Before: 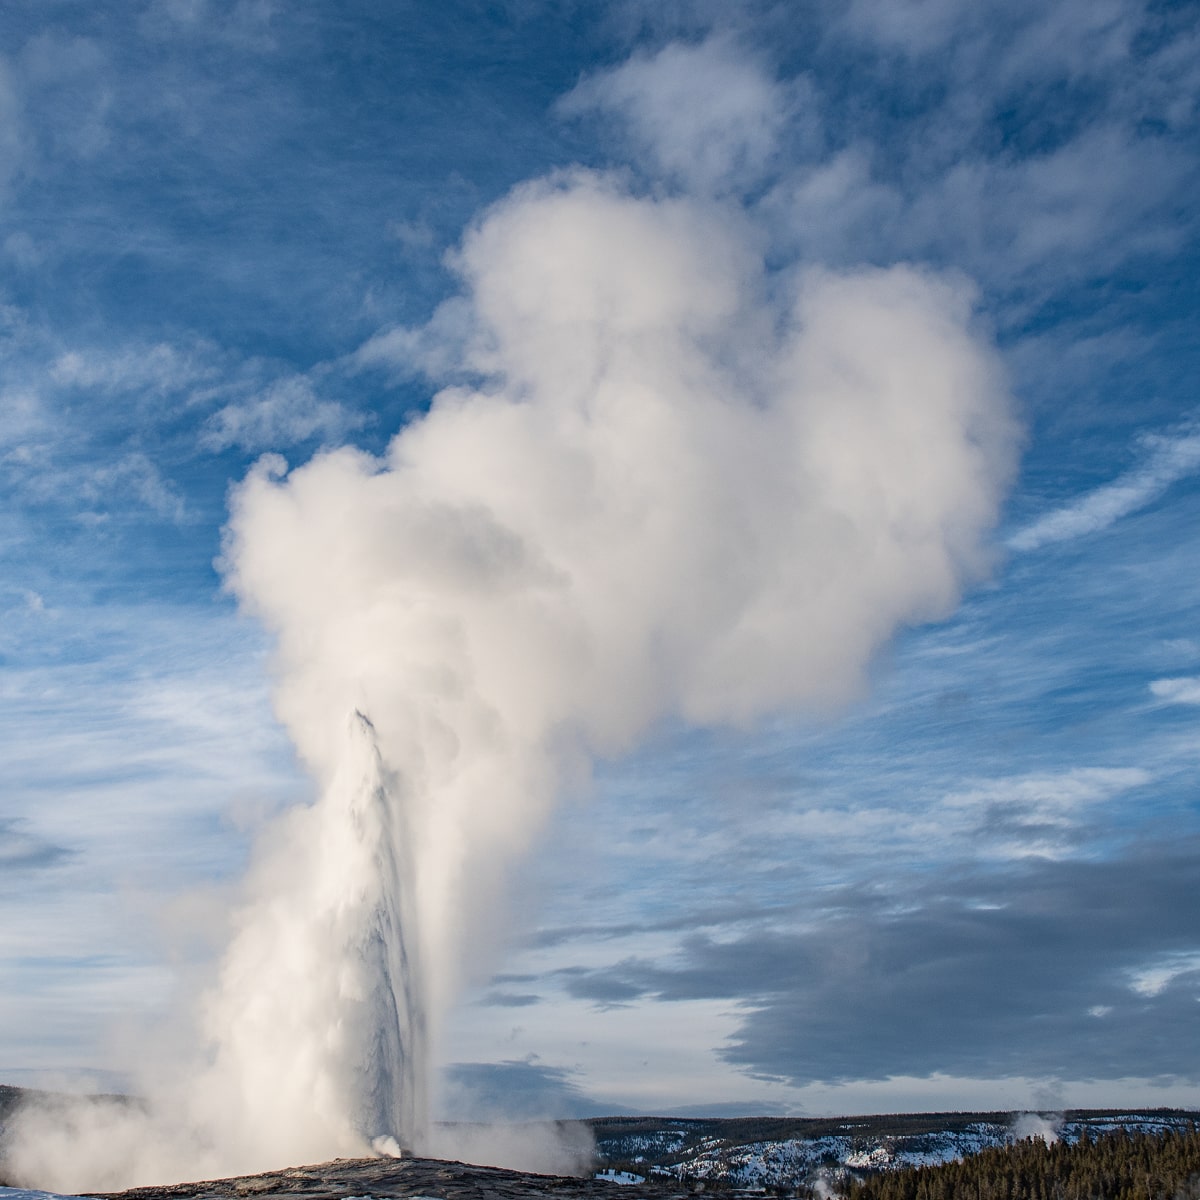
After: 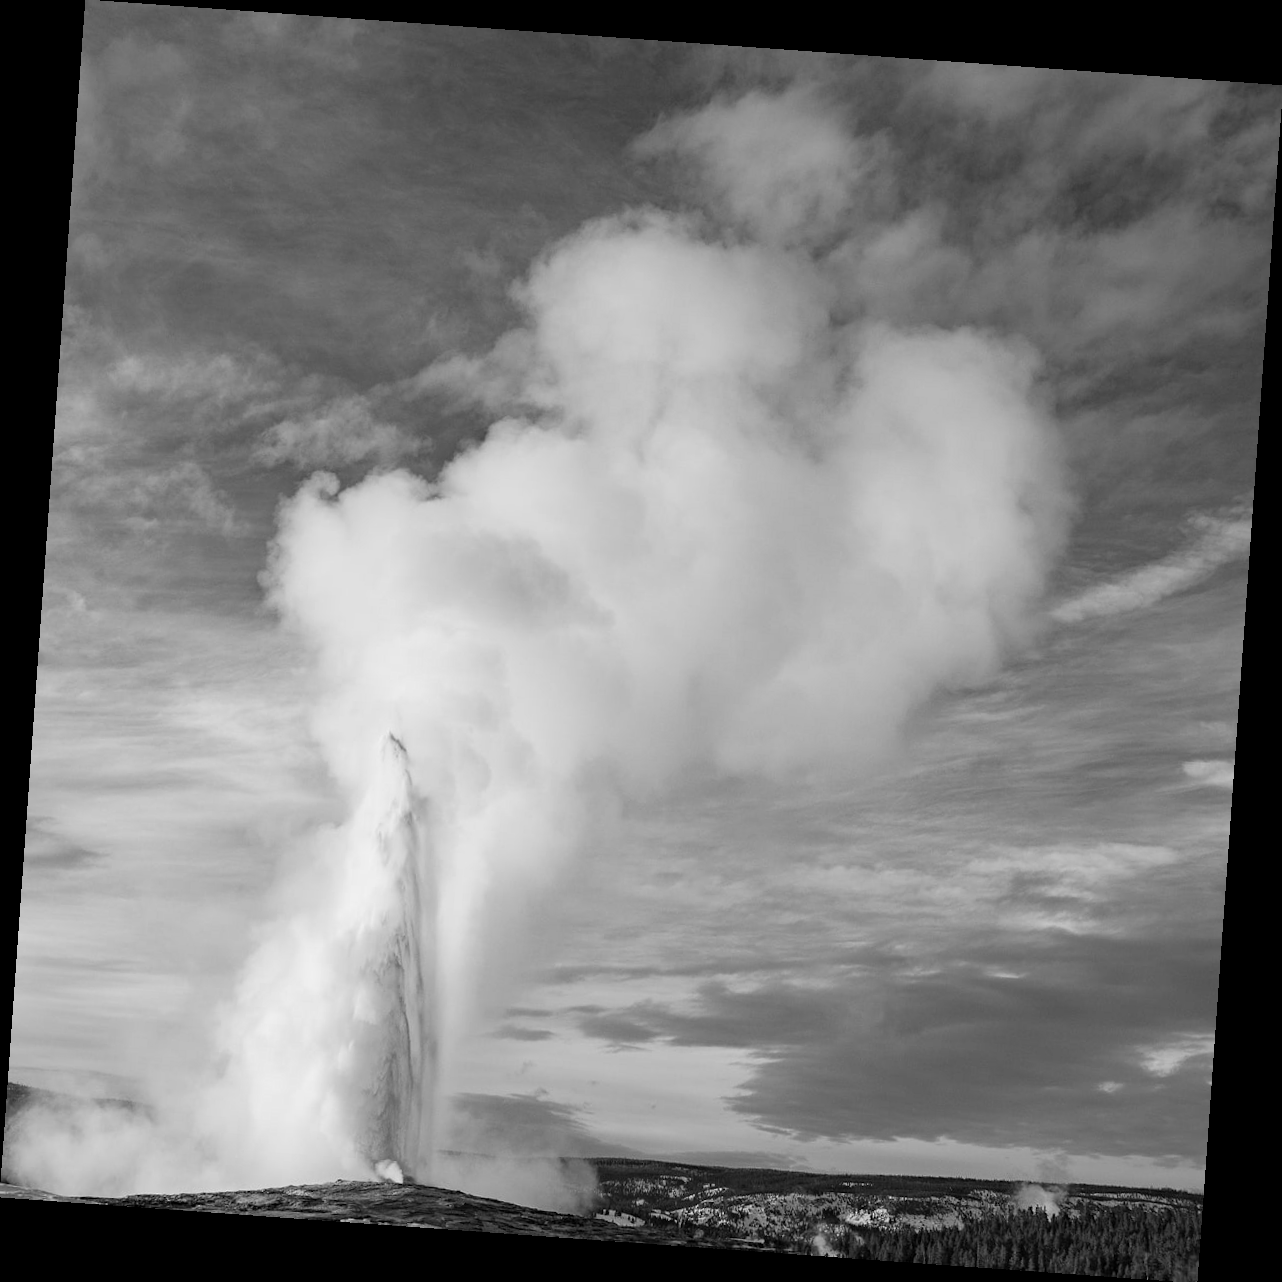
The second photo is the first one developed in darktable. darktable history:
monochrome: on, module defaults
rotate and perspective: rotation 4.1°, automatic cropping off
